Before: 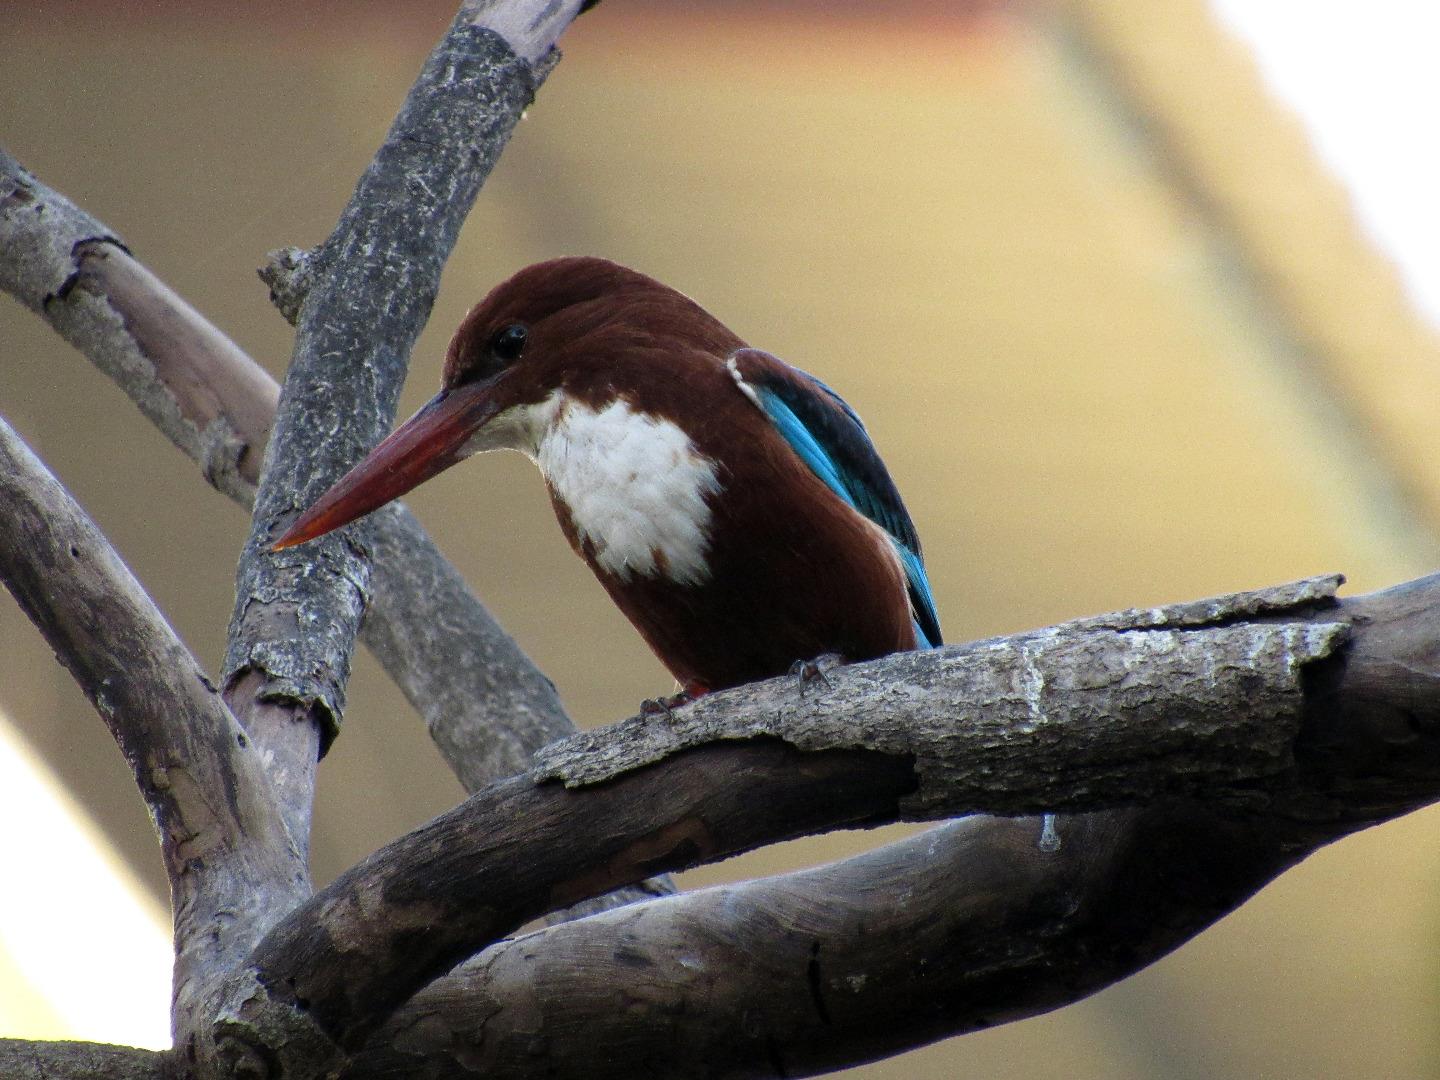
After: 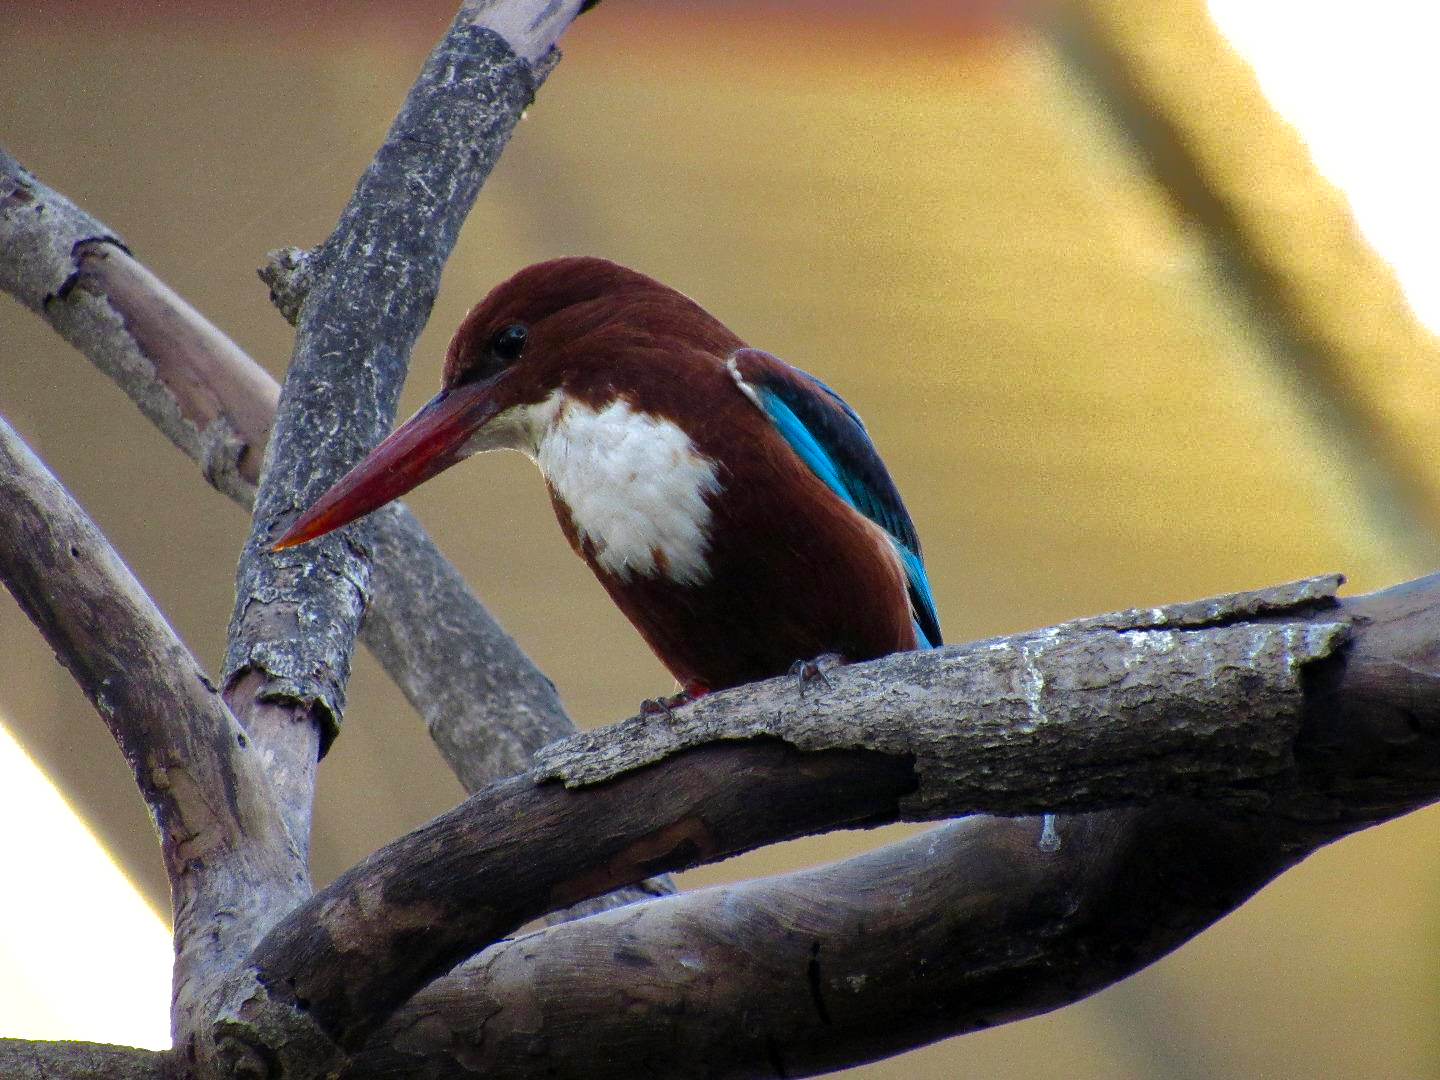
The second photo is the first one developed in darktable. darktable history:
color balance rgb: shadows lift › chroma 3.2%, shadows lift › hue 280.09°, white fulcrum 0.995 EV, perceptual saturation grading › global saturation 20%, perceptual saturation grading › highlights -24.729%, perceptual saturation grading › shadows 25.52%, perceptual brilliance grading › highlights 9.62%, perceptual brilliance grading › shadows -5.004%, global vibrance 14.453%
shadows and highlights: shadows 25.14, highlights -69.76
